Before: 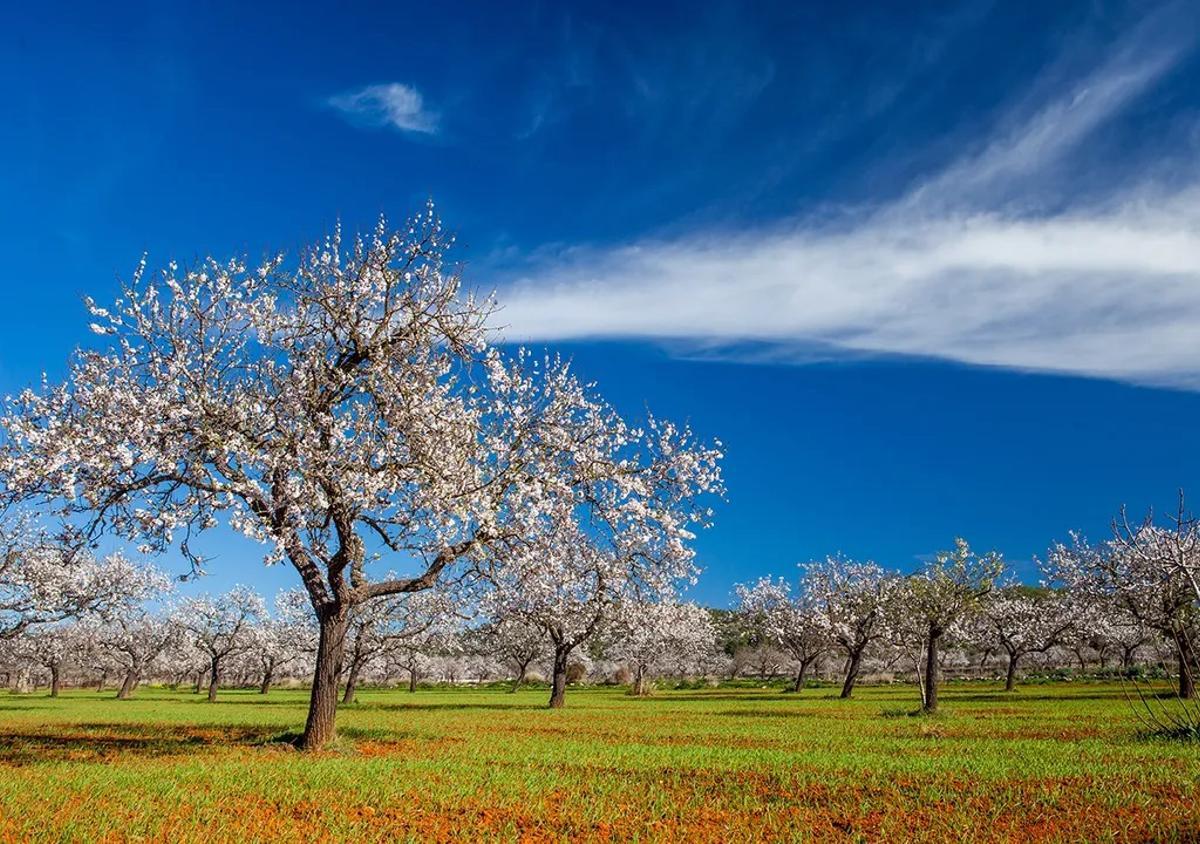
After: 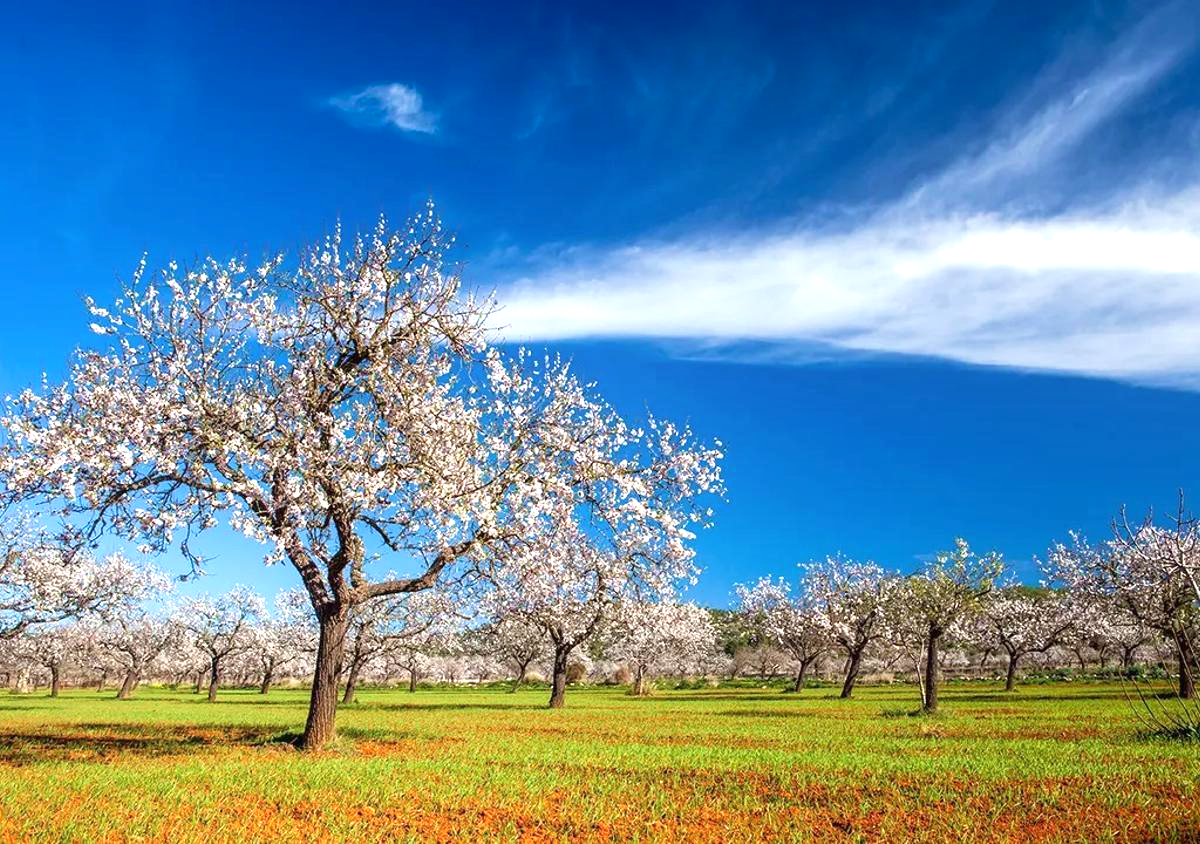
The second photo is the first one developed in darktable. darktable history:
velvia: on, module defaults
exposure: black level correction 0, exposure 0.7 EV, compensate exposure bias true, compensate highlight preservation false
shadows and highlights: shadows -70, highlights 35, soften with gaussian
